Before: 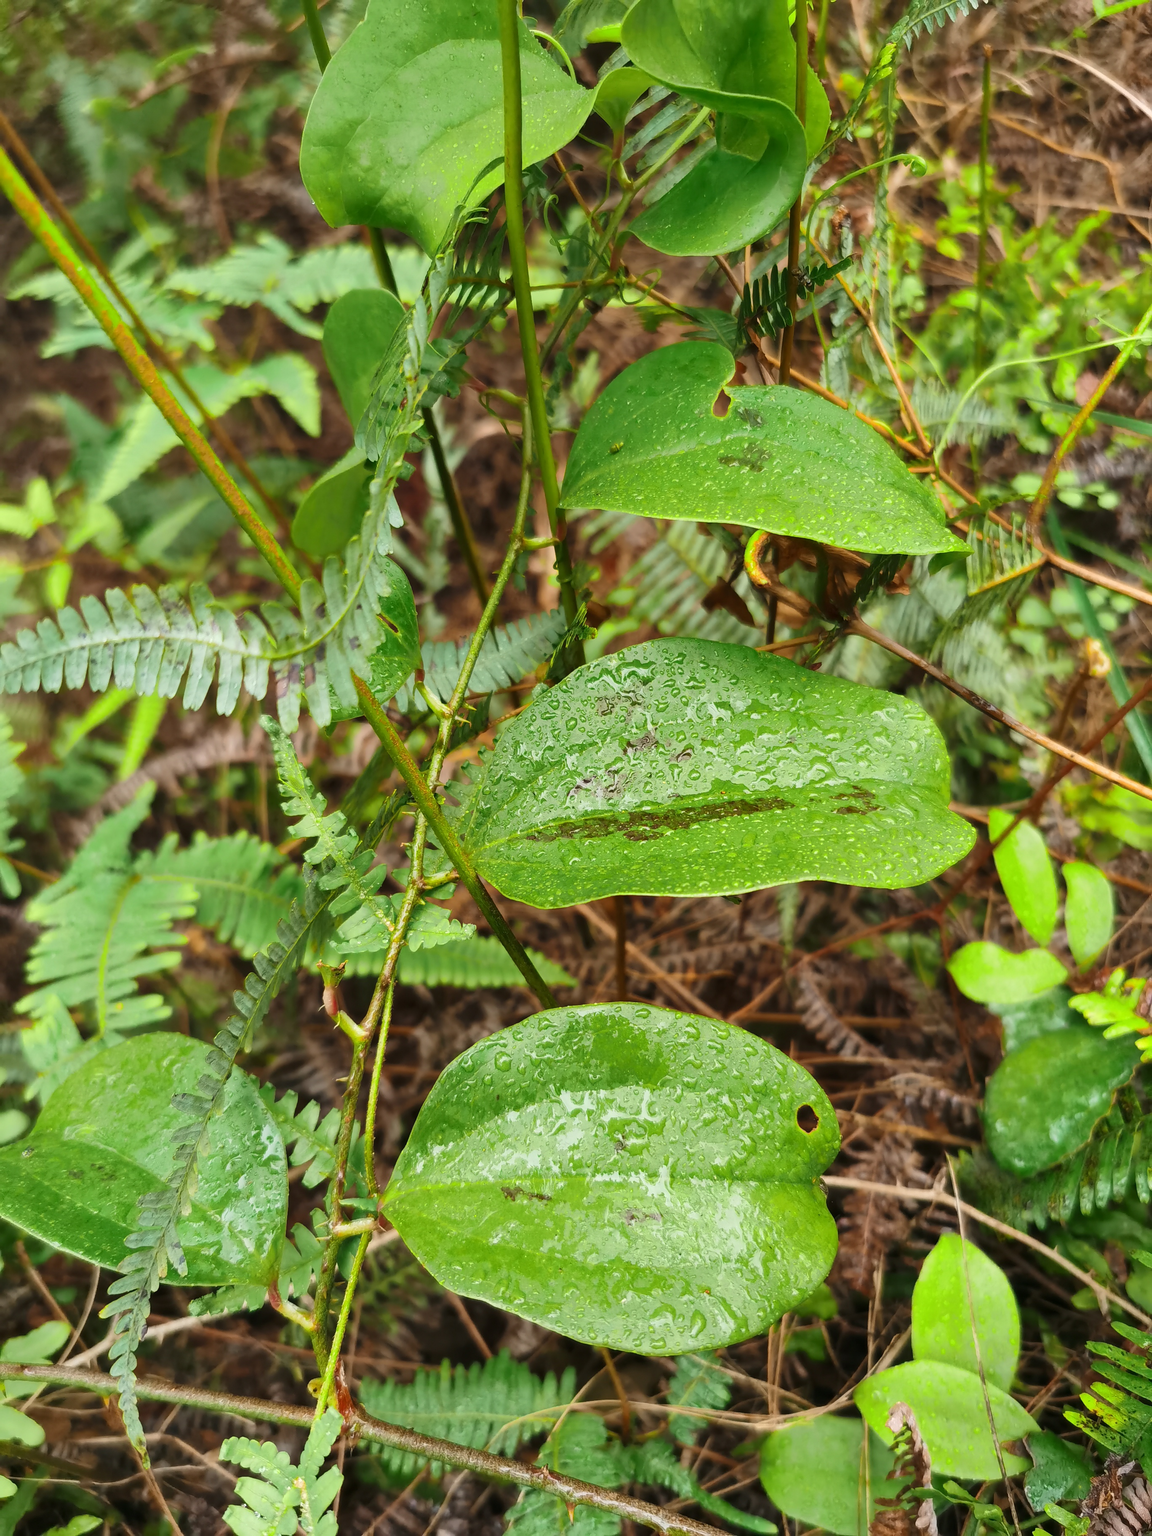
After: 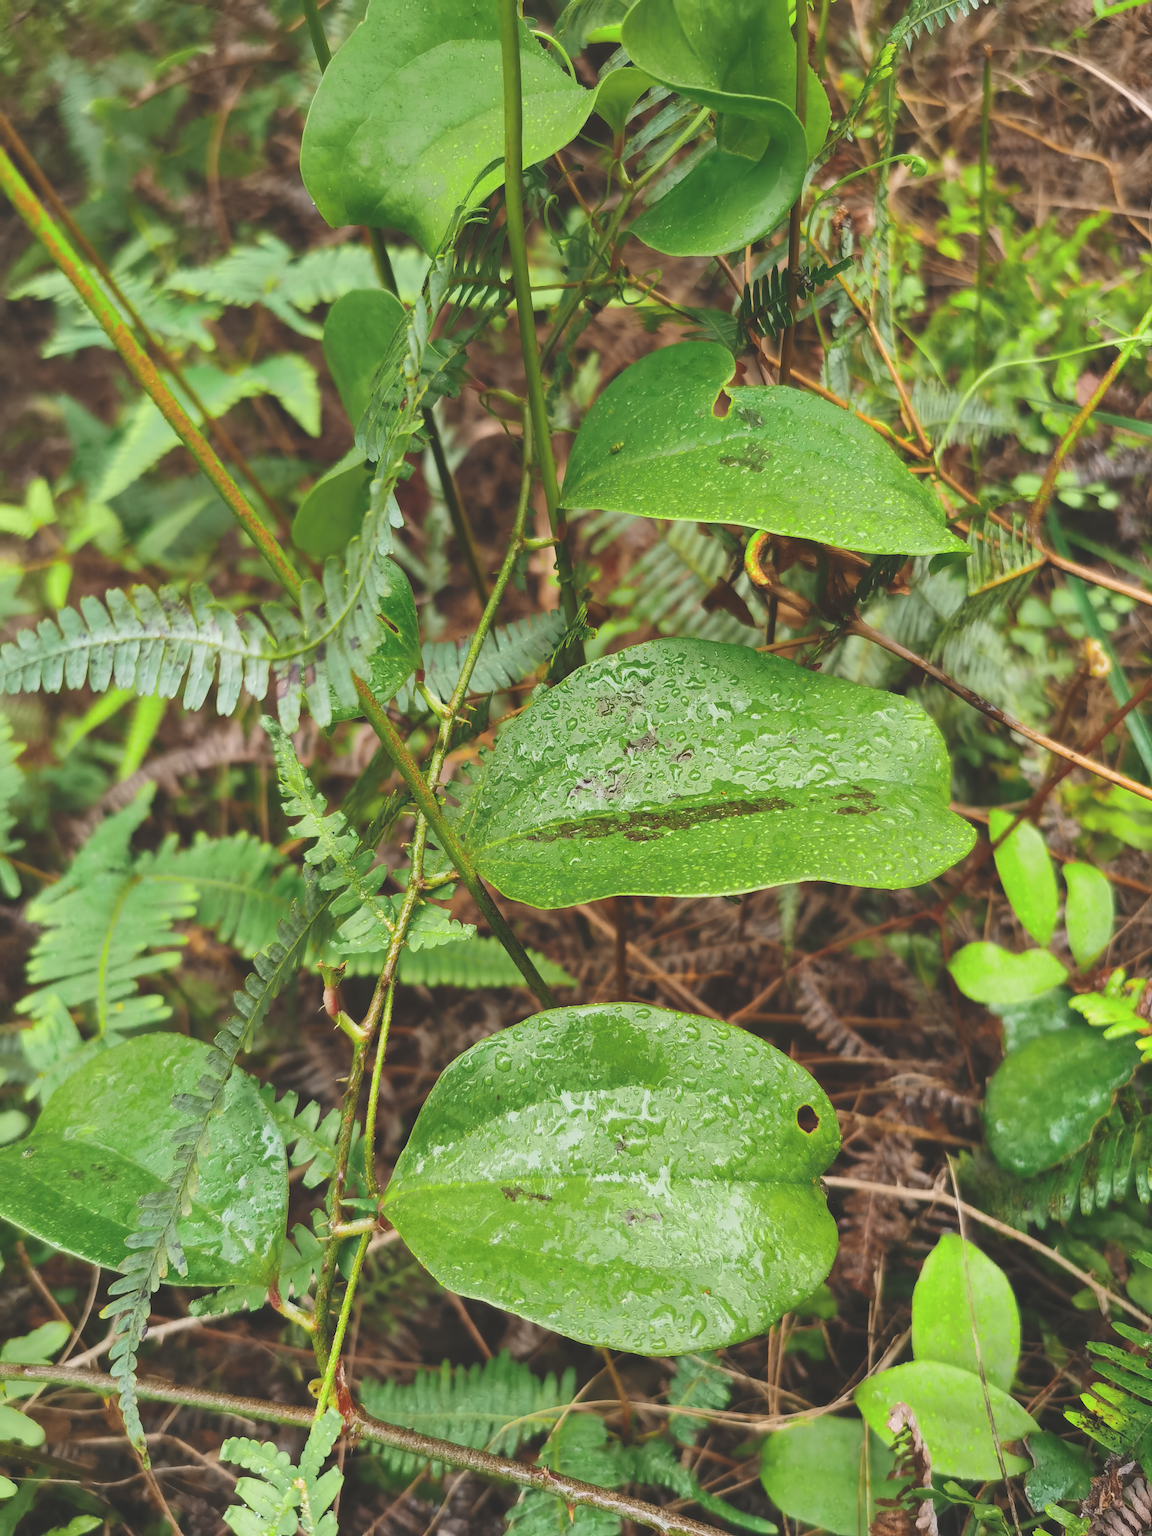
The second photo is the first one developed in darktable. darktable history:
white balance: red 1.004, blue 1.024
exposure: black level correction -0.025, exposure -0.117 EV, compensate highlight preservation false
